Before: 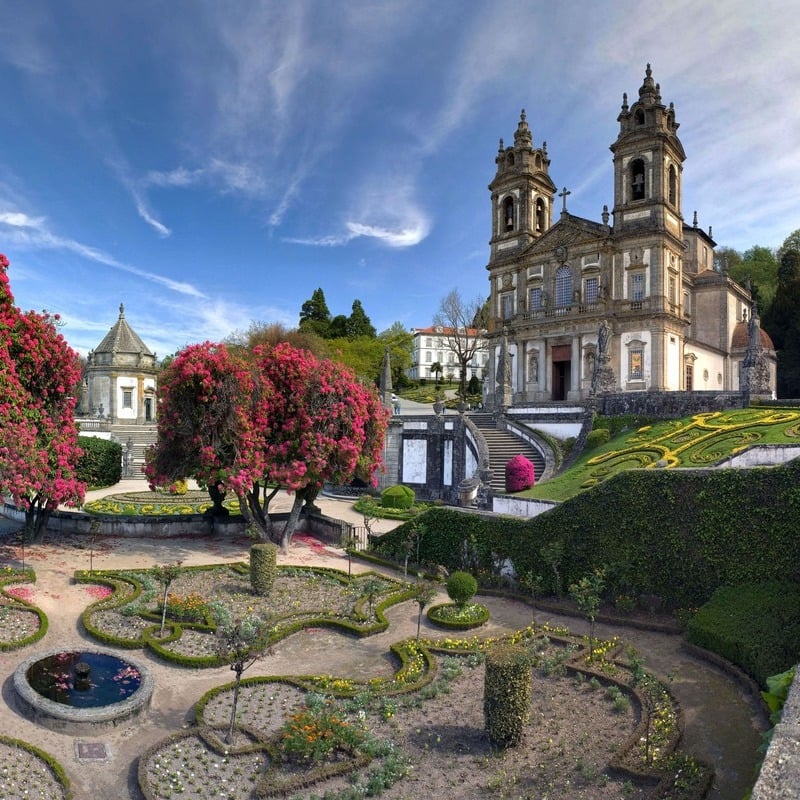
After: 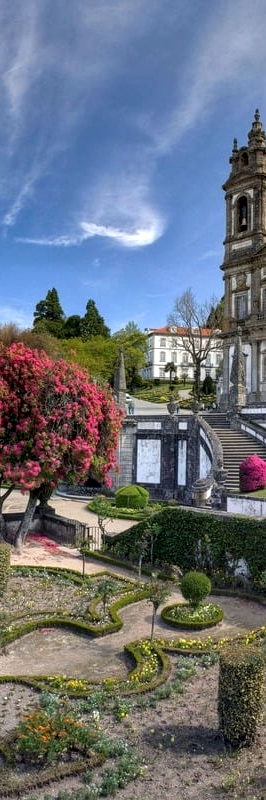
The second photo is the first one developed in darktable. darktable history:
local contrast: detail 130%
shadows and highlights: shadows 32, highlights -32, soften with gaussian
crop: left 33.36%, right 33.36%
